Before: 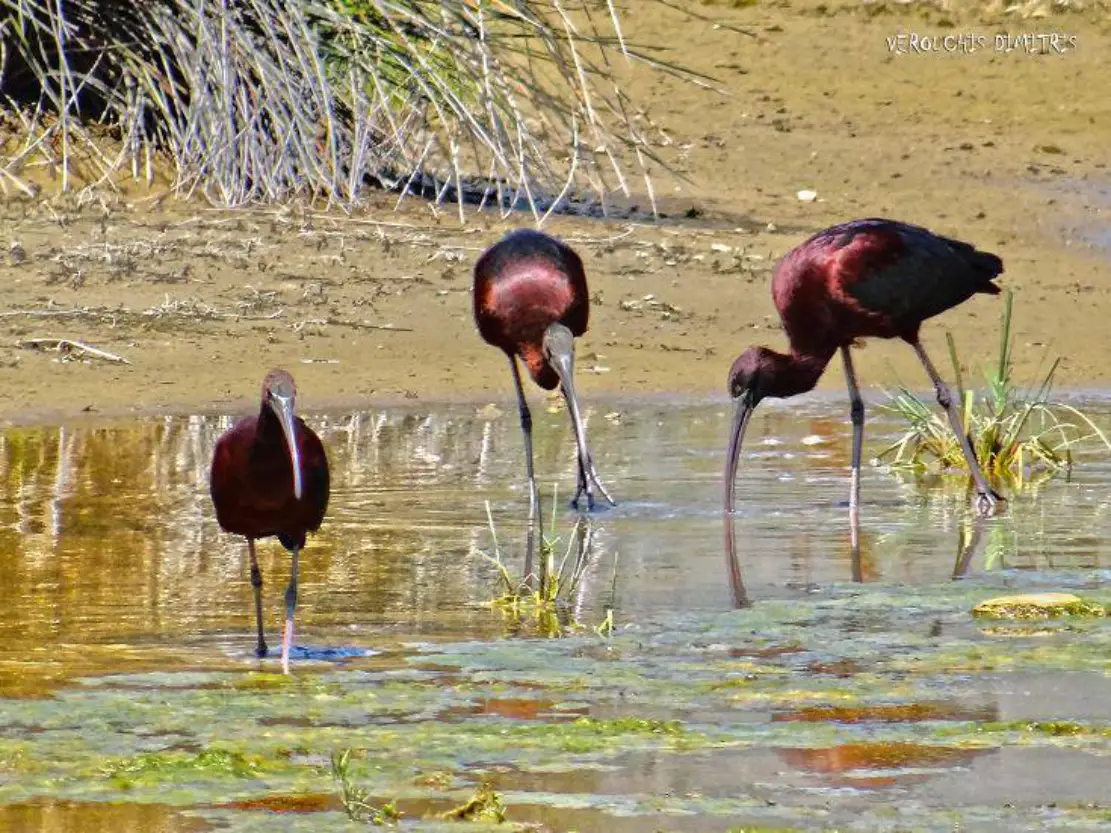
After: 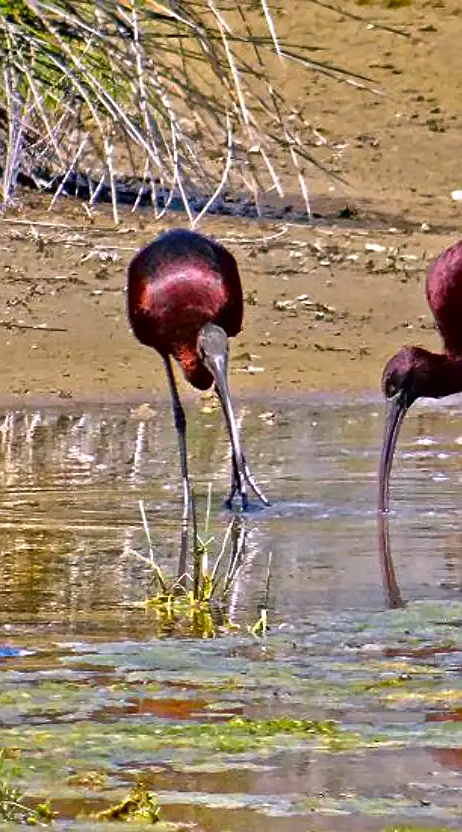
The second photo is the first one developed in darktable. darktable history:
sharpen: on, module defaults
white balance: red 1.05, blue 1.072
crop: left 31.229%, right 27.105%
contrast brightness saturation: contrast 0.07, brightness -0.14, saturation 0.11
